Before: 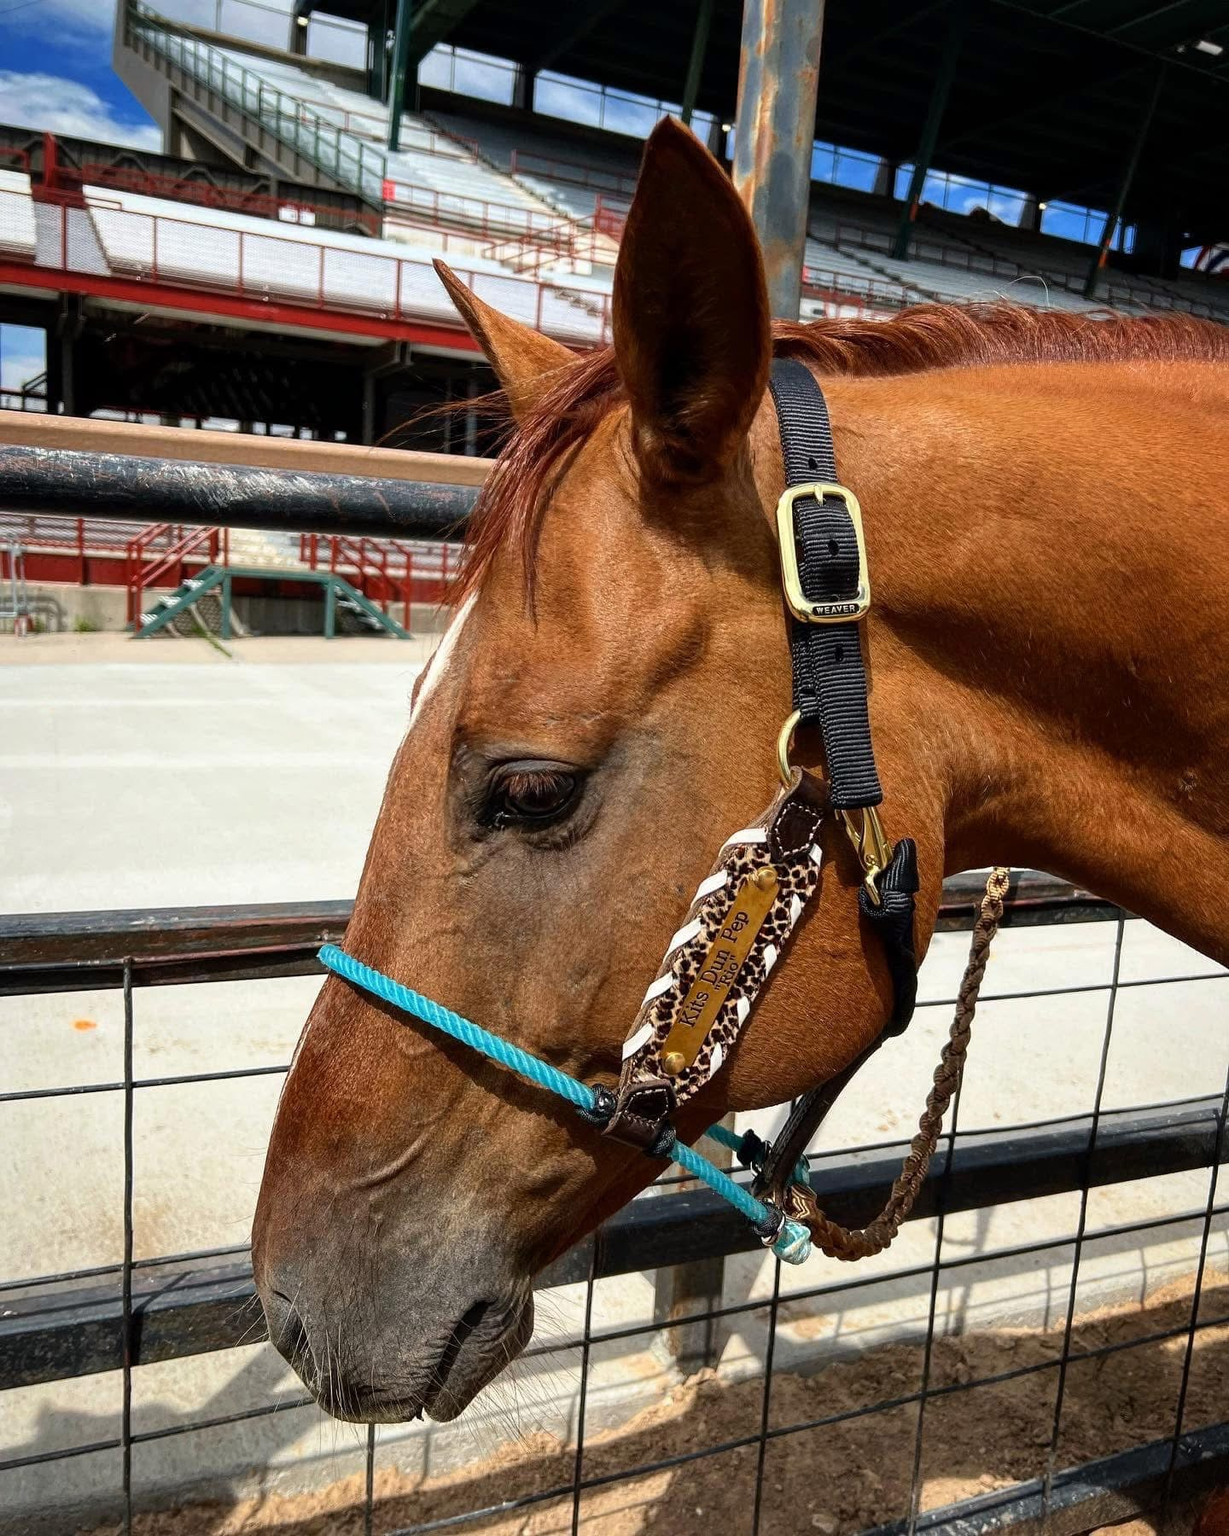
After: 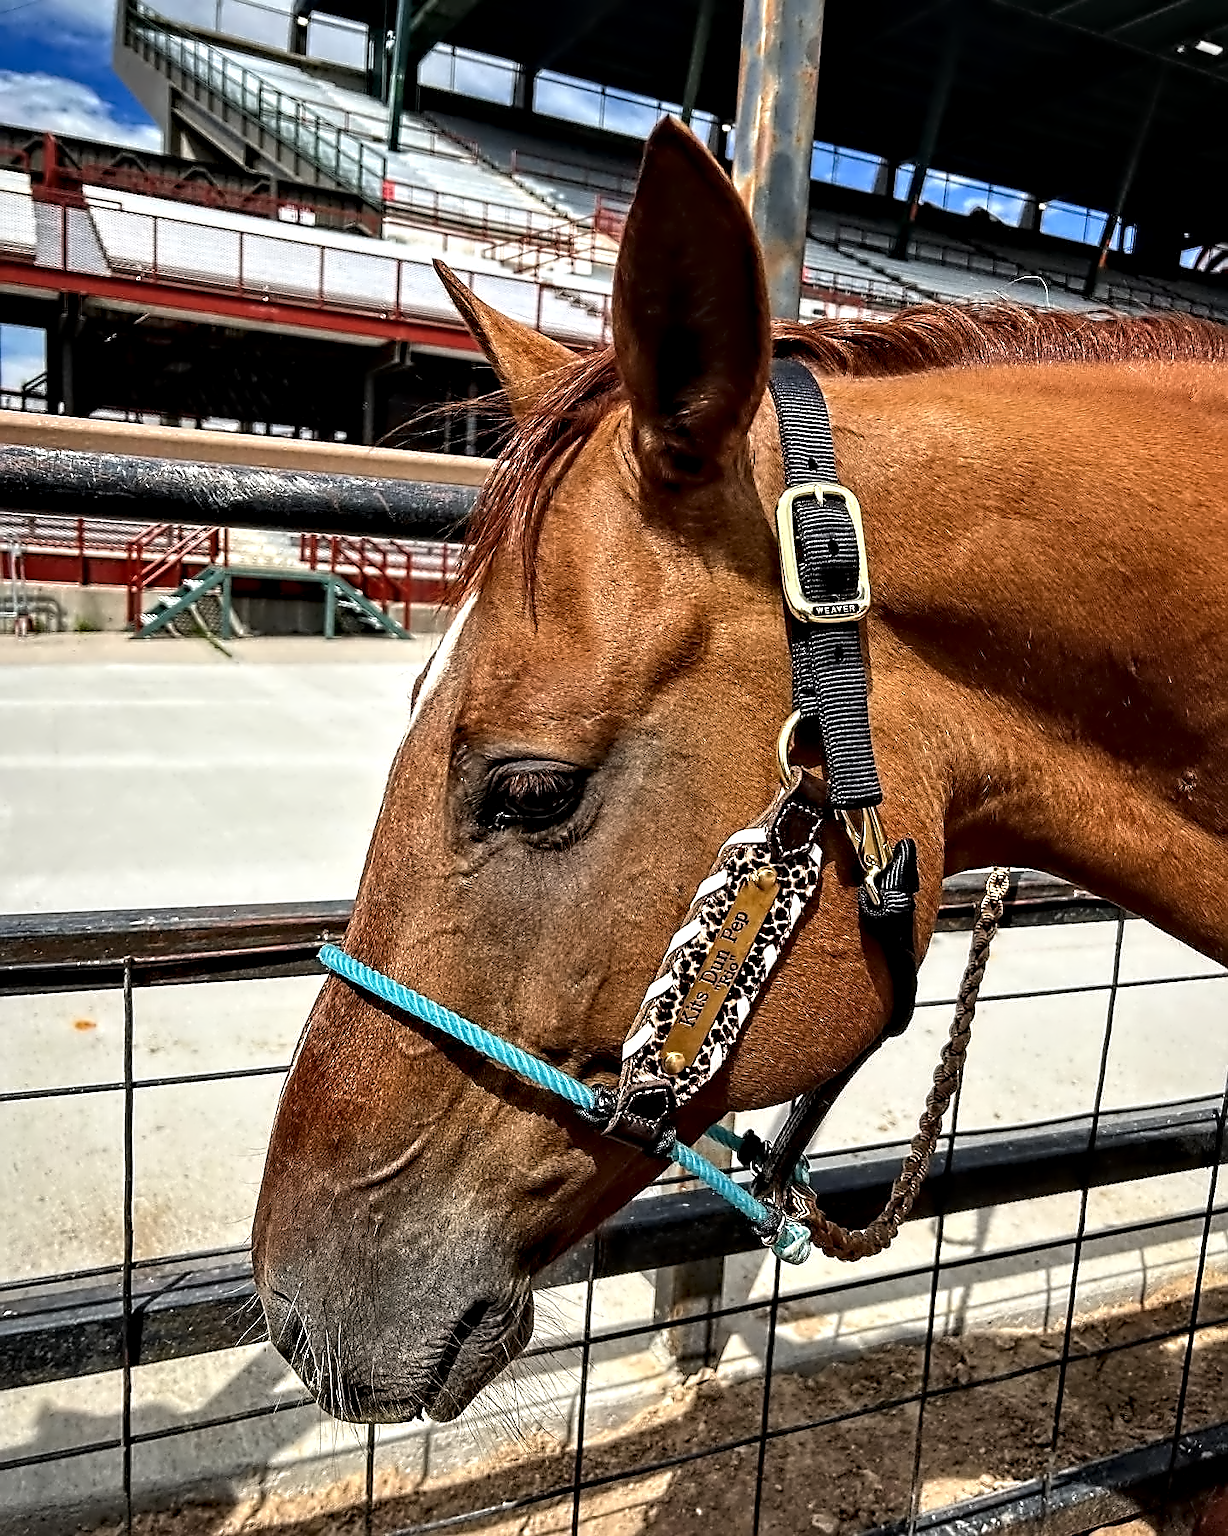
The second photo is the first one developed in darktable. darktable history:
local contrast: highlights 103%, shadows 99%, detail 119%, midtone range 0.2
sharpen: on, module defaults
contrast equalizer: y [[0.5, 0.542, 0.583, 0.625, 0.667, 0.708], [0.5 ×6], [0.5 ×6], [0, 0.033, 0.067, 0.1, 0.133, 0.167], [0, 0.05, 0.1, 0.15, 0.2, 0.25]]
shadows and highlights: shadows 32.03, highlights -32.76, soften with gaussian
